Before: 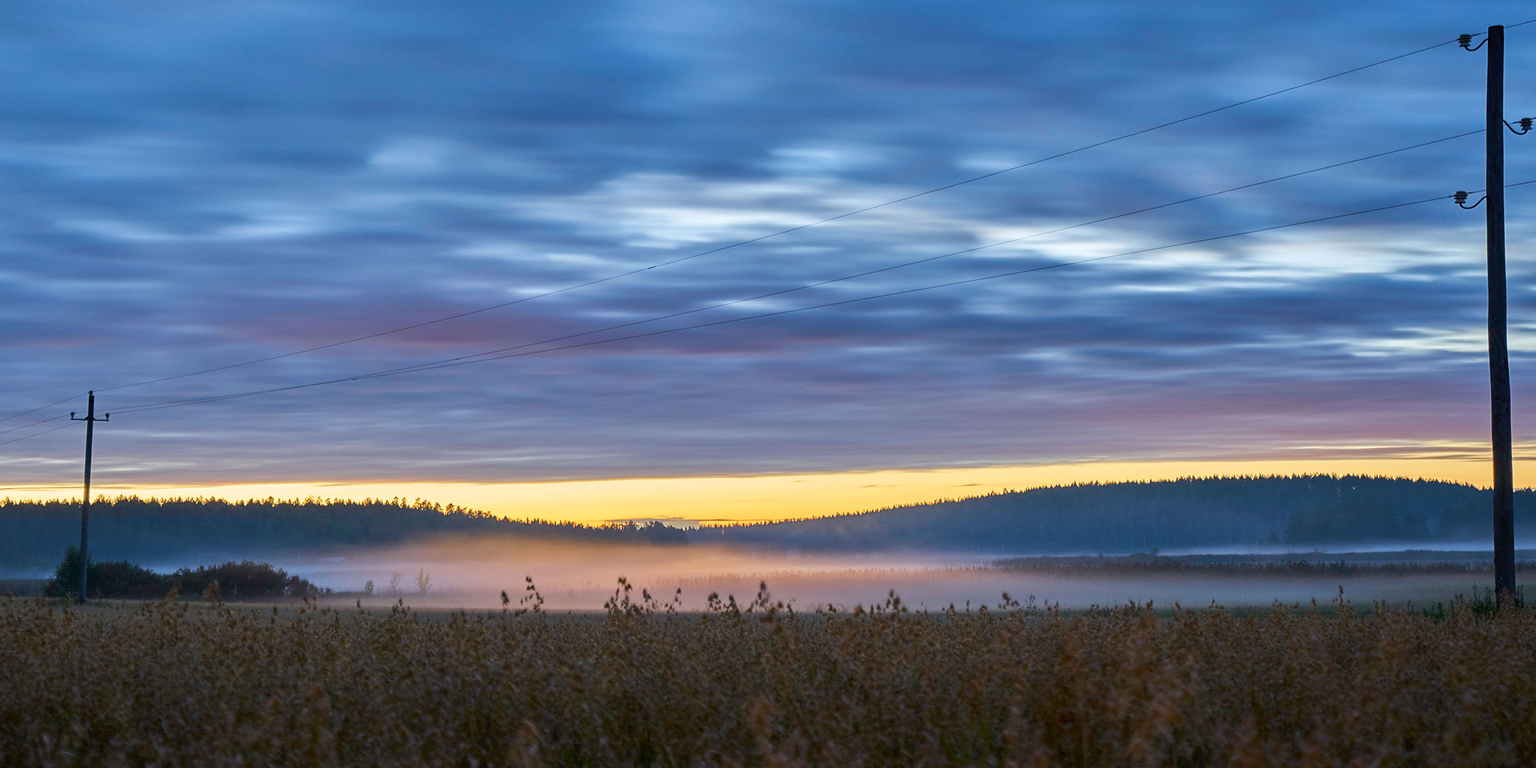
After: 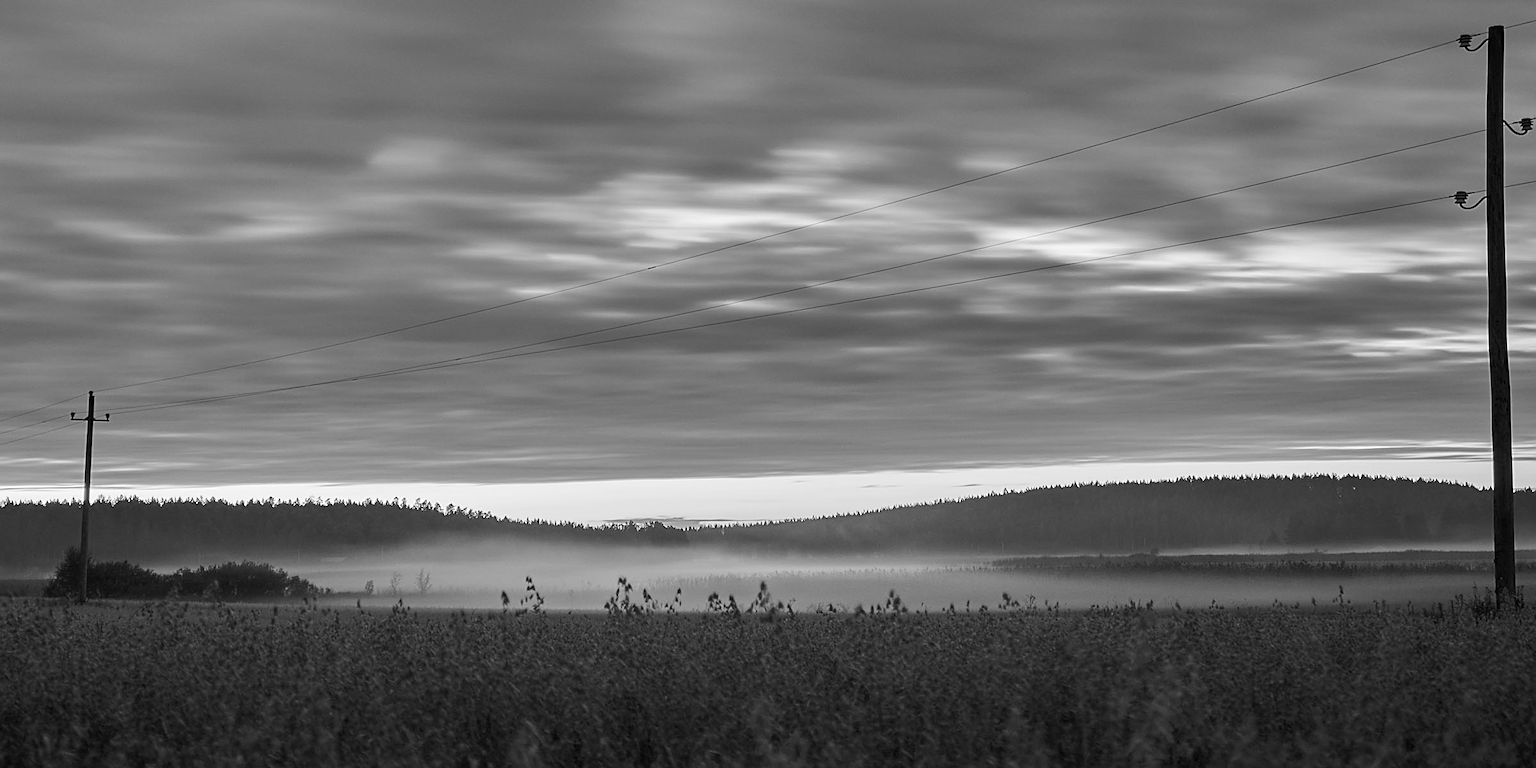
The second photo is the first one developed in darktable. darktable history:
contrast brightness saturation: contrast 0.04, saturation 0.16
monochrome: on, module defaults
sharpen: on, module defaults
